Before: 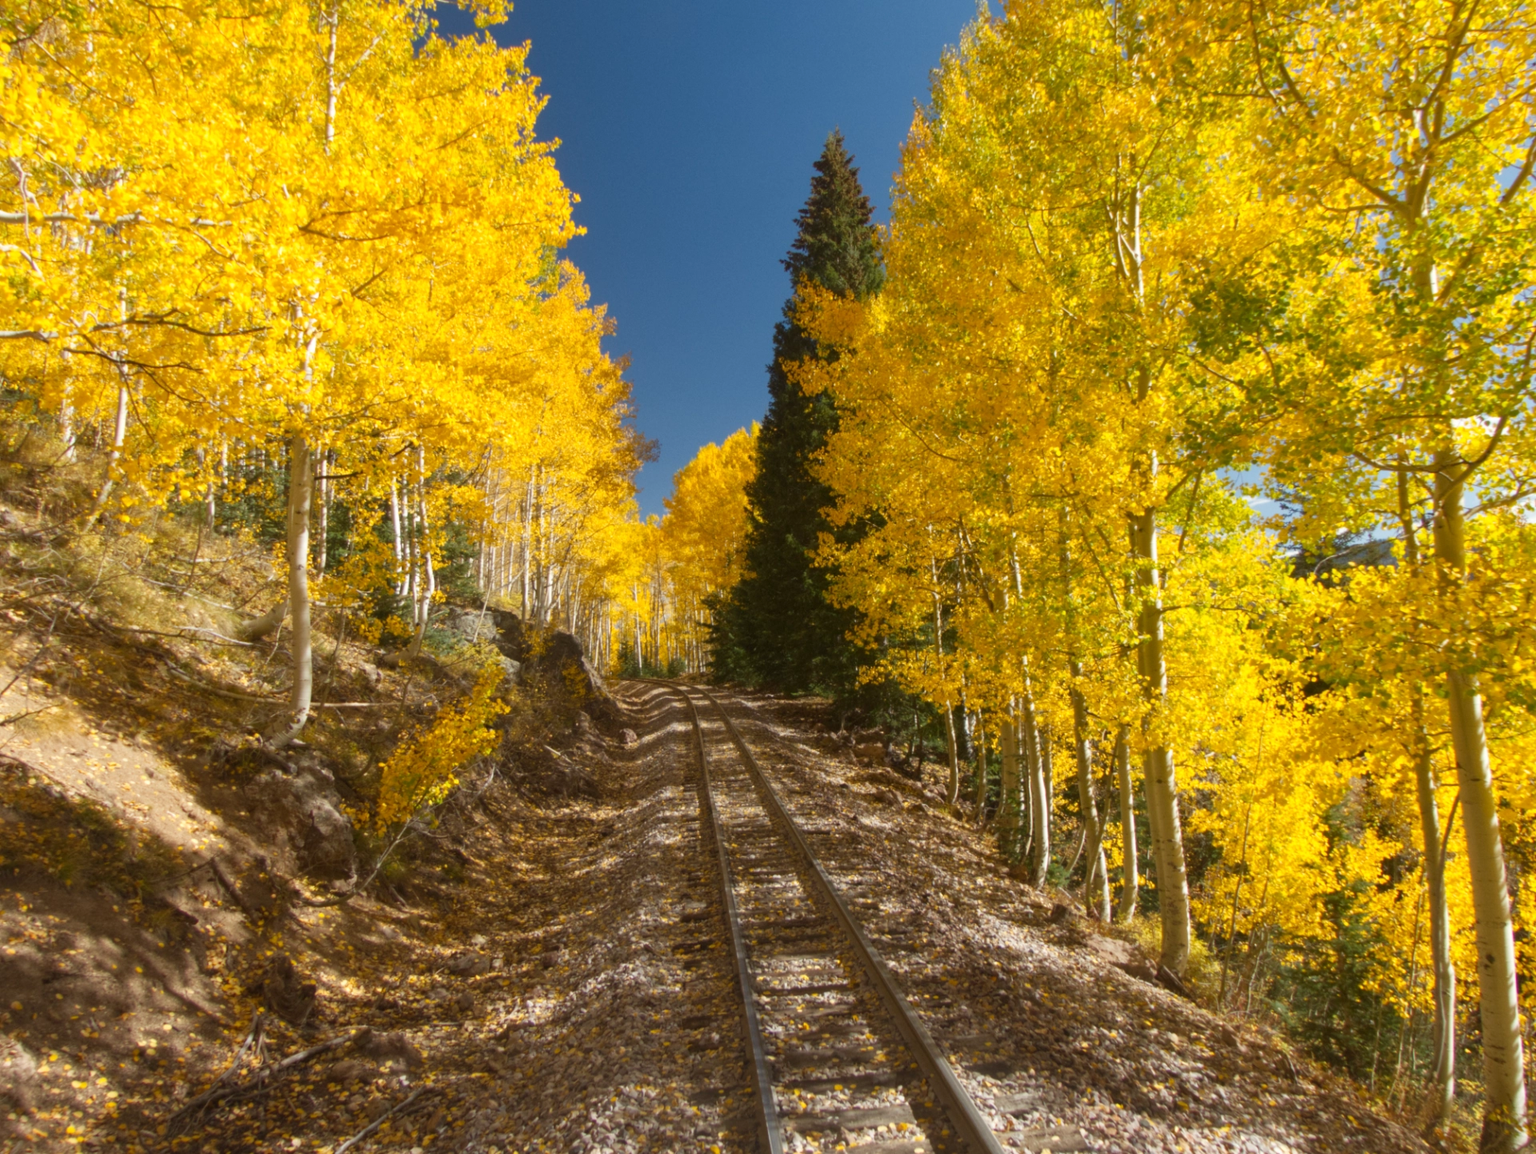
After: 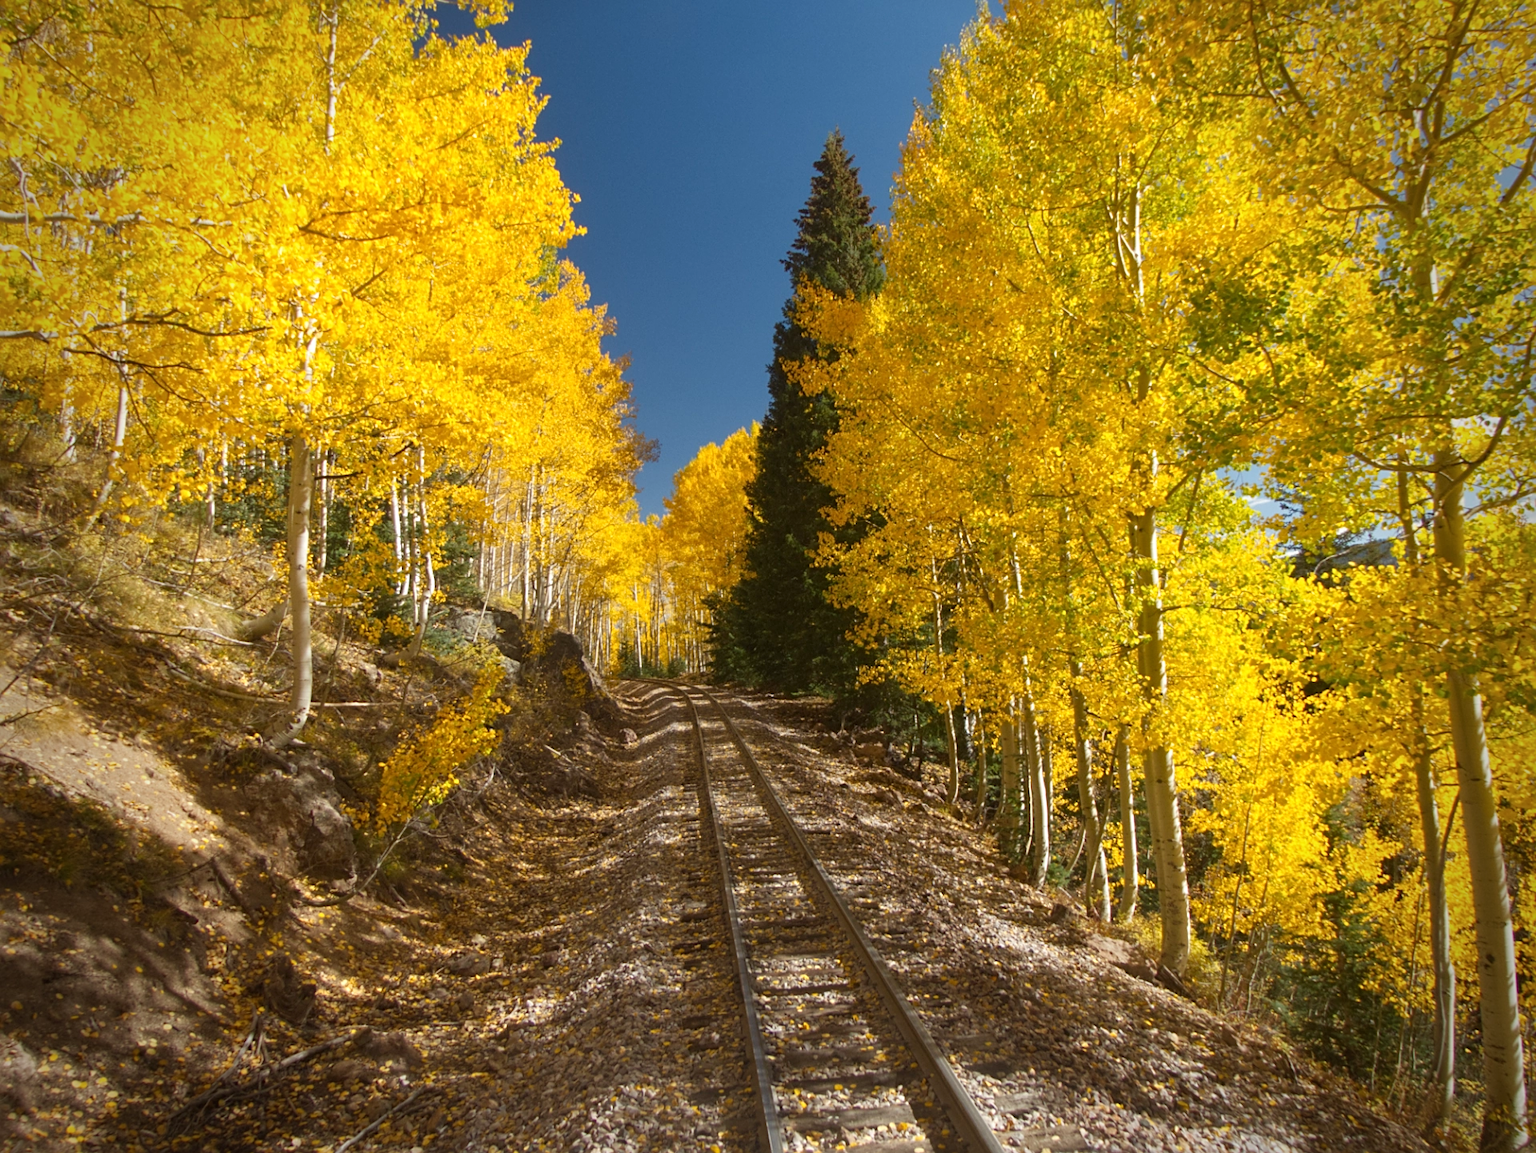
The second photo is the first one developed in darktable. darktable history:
vignetting: fall-off start 76.34%, fall-off radius 28.49%, saturation -0.02, width/height ratio 0.973
sharpen: amount 0.497
